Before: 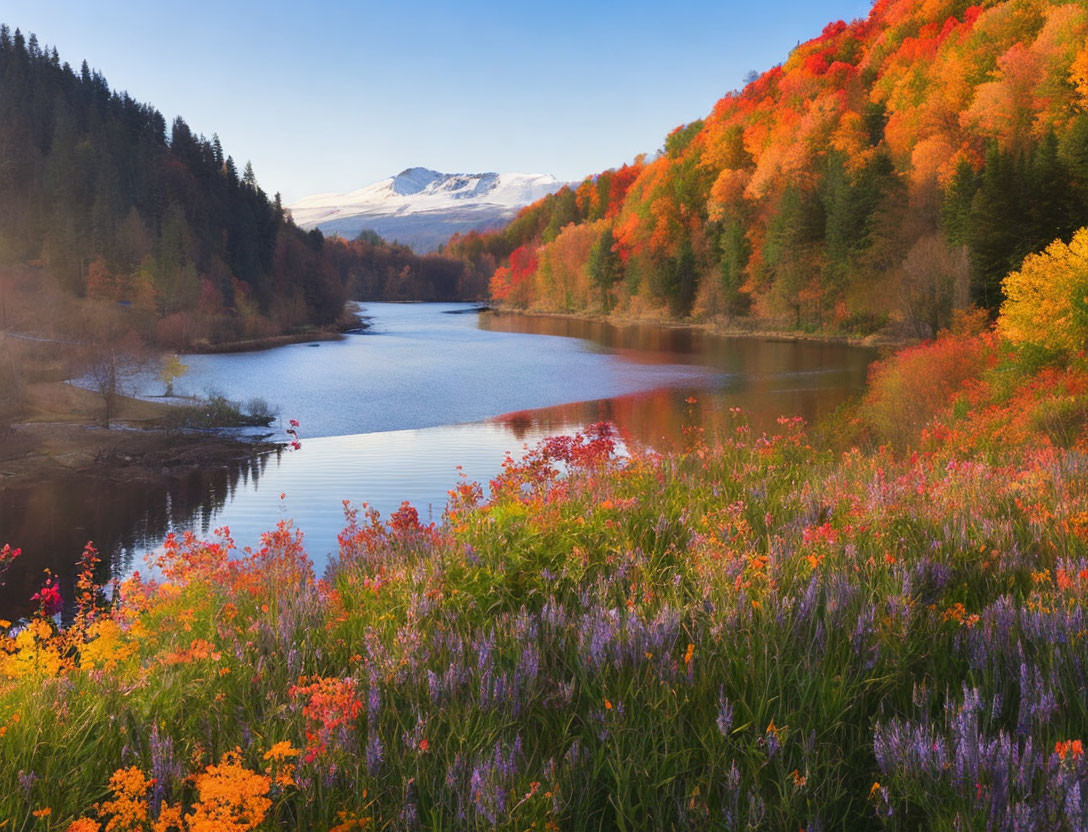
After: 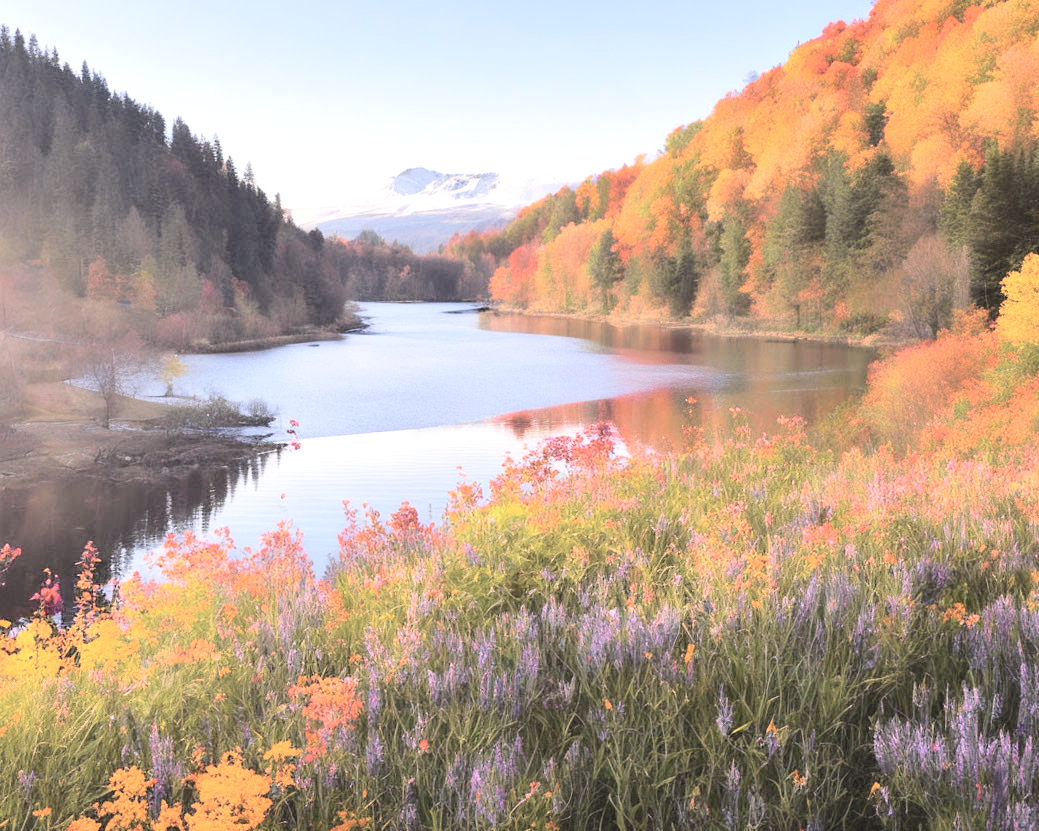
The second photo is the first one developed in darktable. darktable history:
contrast brightness saturation: brightness 0.181, saturation -0.513
tone curve: curves: ch0 [(0, 0.023) (0.103, 0.087) (0.295, 0.297) (0.445, 0.531) (0.553, 0.665) (0.735, 0.843) (0.994, 1)]; ch1 [(0, 0) (0.414, 0.395) (0.447, 0.447) (0.485, 0.495) (0.512, 0.523) (0.542, 0.581) (0.581, 0.632) (0.646, 0.715) (1, 1)]; ch2 [(0, 0) (0.369, 0.388) (0.449, 0.431) (0.478, 0.471) (0.516, 0.517) (0.579, 0.624) (0.674, 0.775) (1, 1)], color space Lab, independent channels, preserve colors none
crop: right 4.48%, bottom 0.031%
exposure: black level correction 0.001, exposure 0.499 EV, compensate exposure bias true, compensate highlight preservation false
